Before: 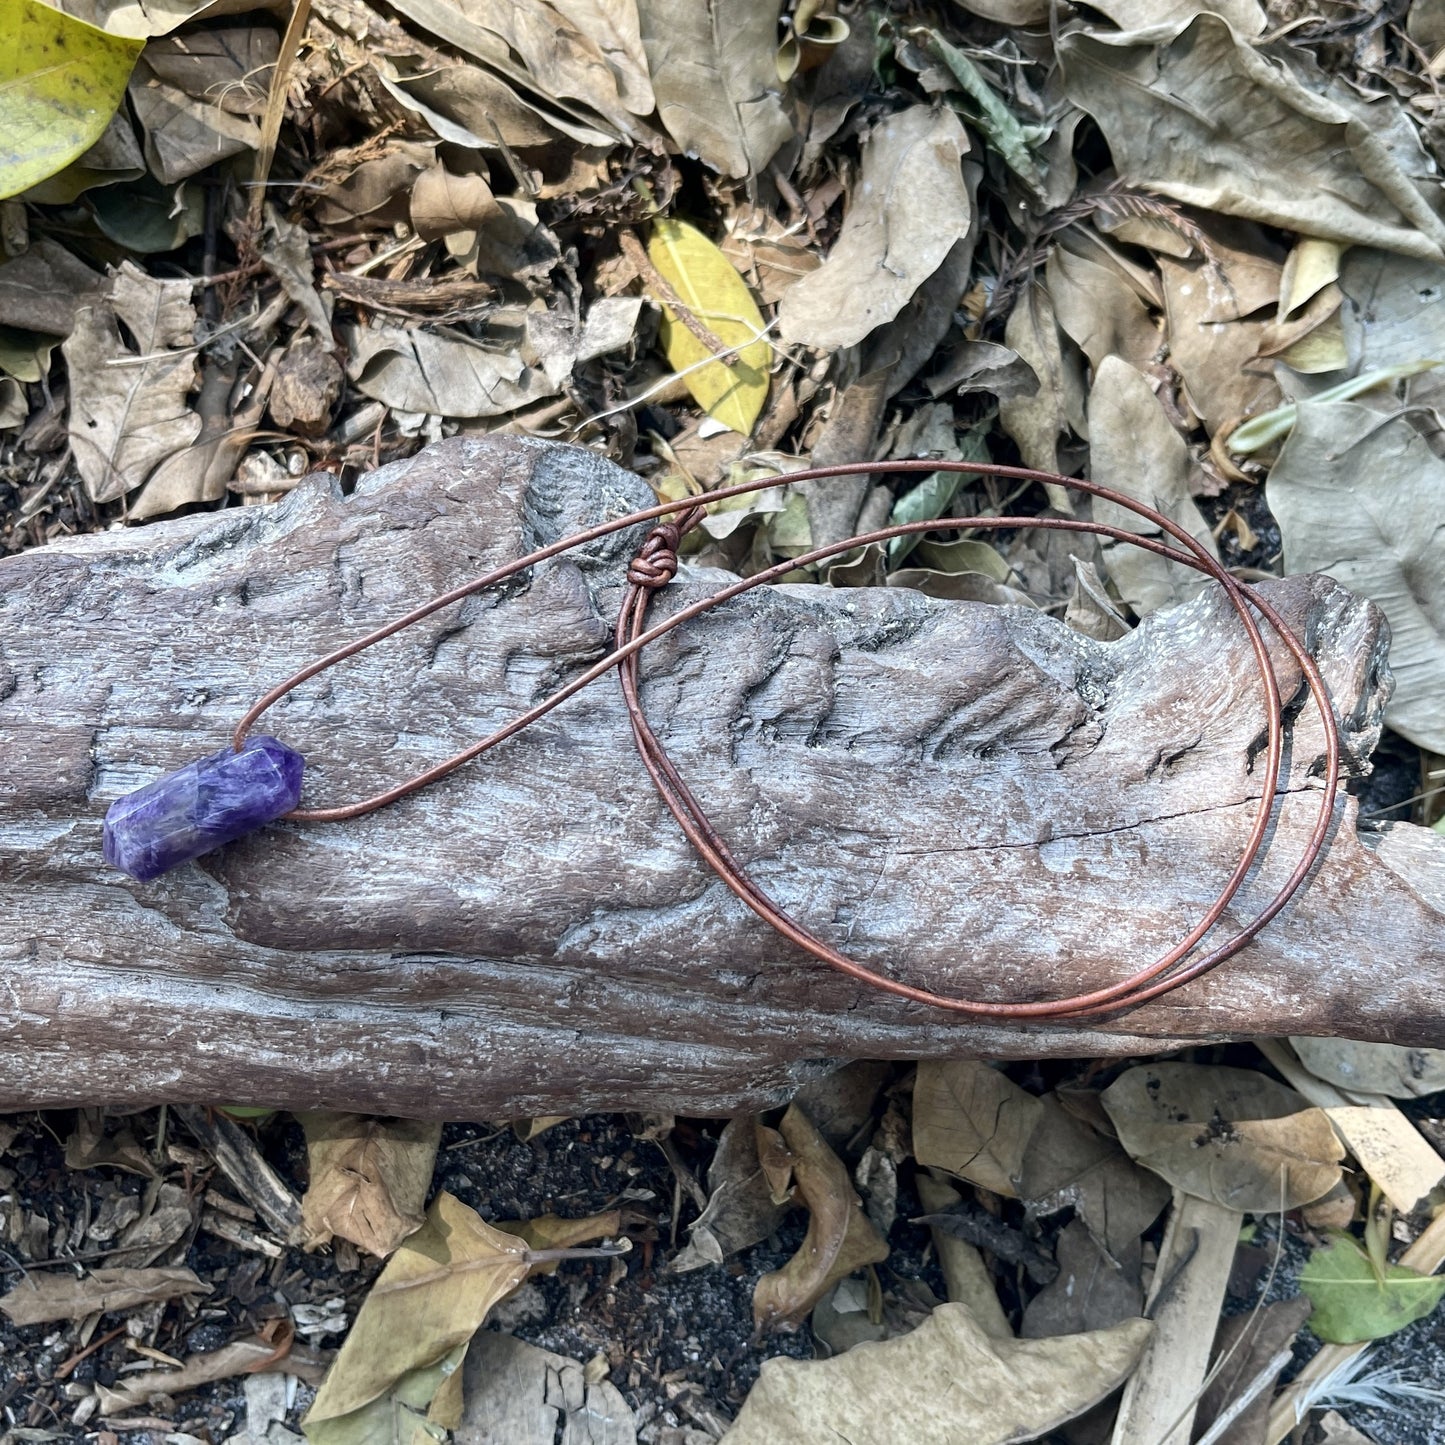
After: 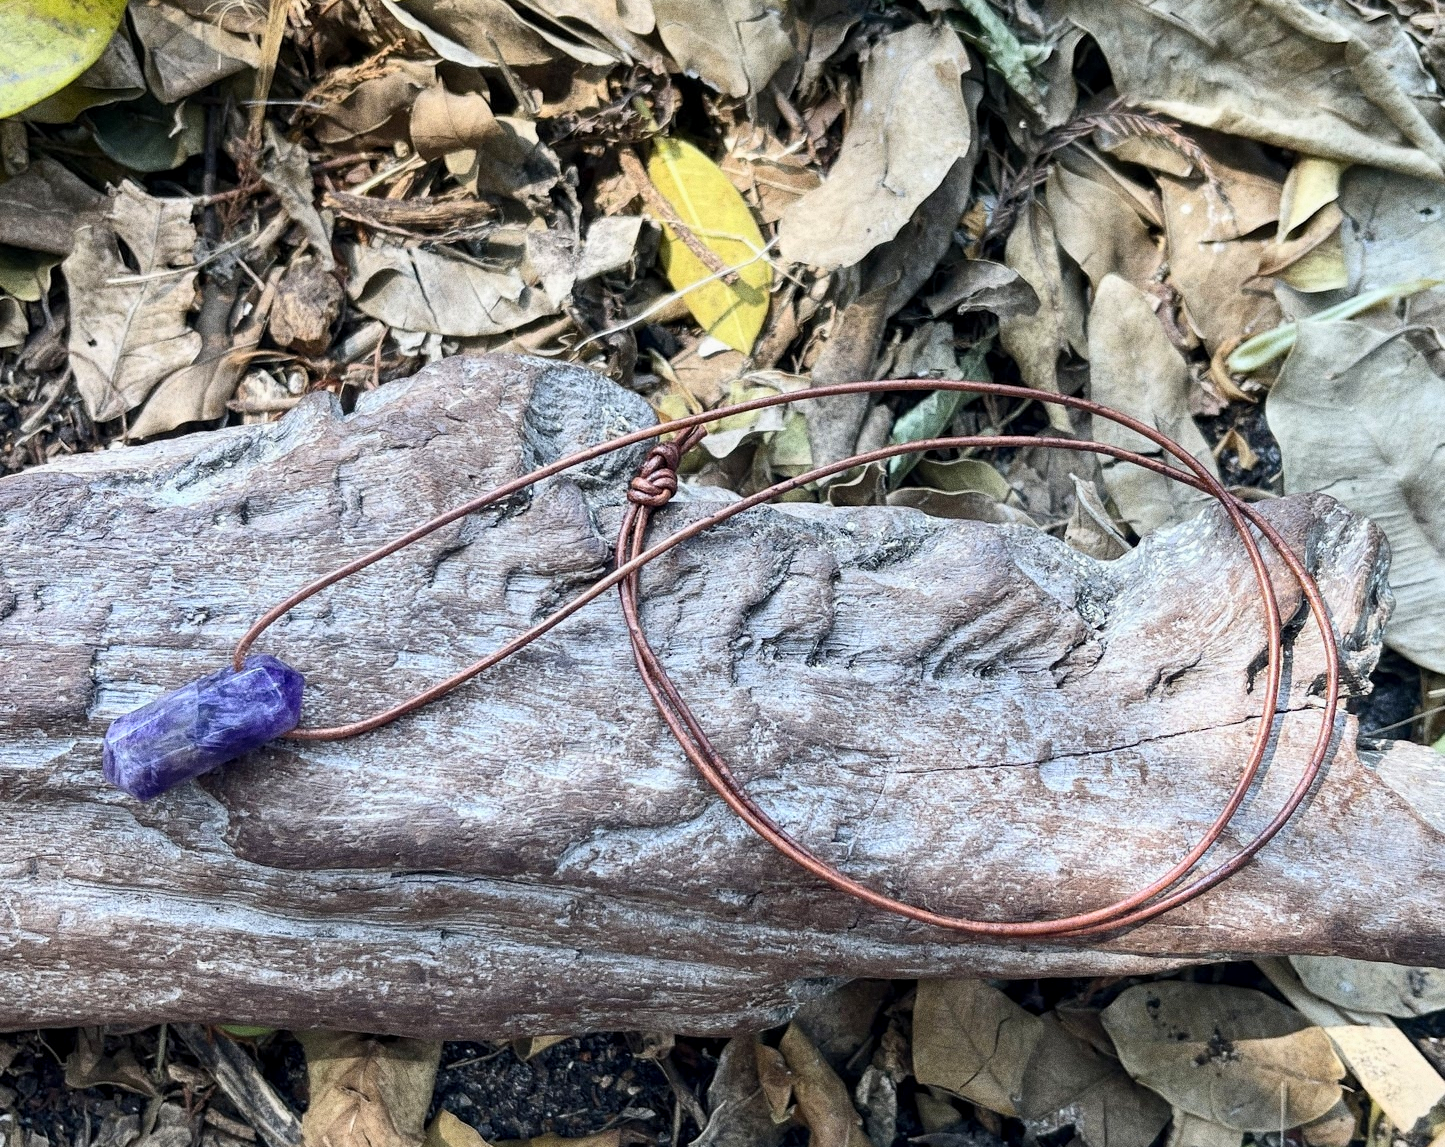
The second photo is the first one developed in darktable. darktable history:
grain: coarseness 0.09 ISO, strength 40%
exposure: exposure -0.293 EV, compensate highlight preservation false
contrast brightness saturation: contrast 0.2, brightness 0.16, saturation 0.22
local contrast: highlights 100%, shadows 100%, detail 120%, midtone range 0.2
crop and rotate: top 5.667%, bottom 14.937%
